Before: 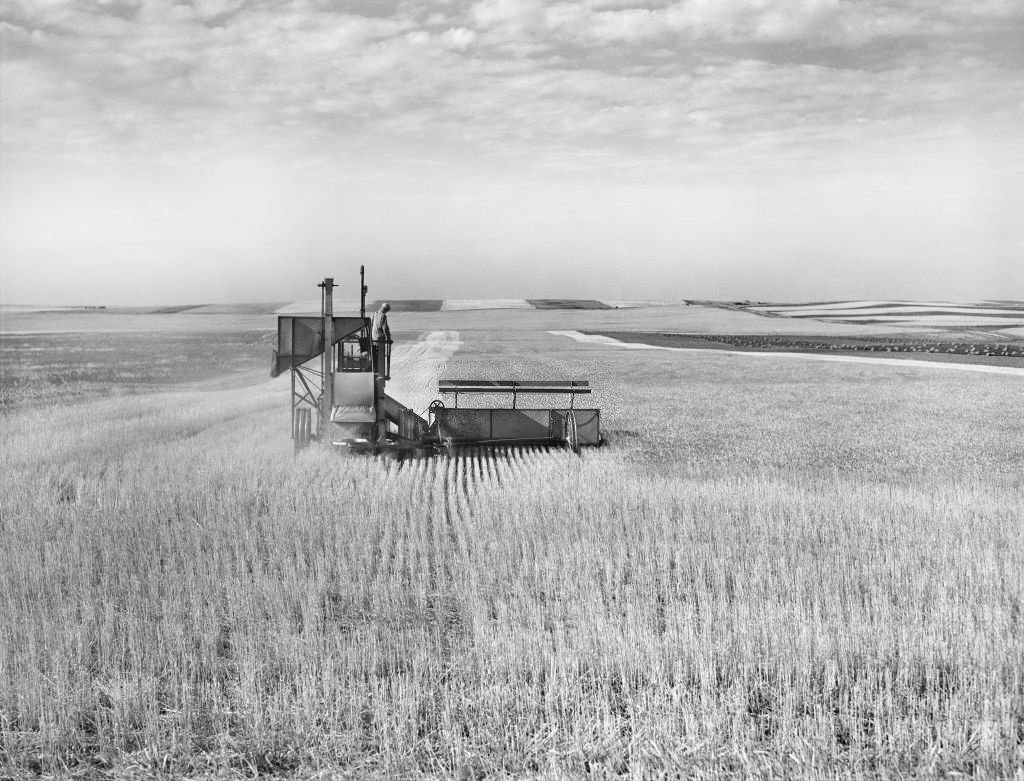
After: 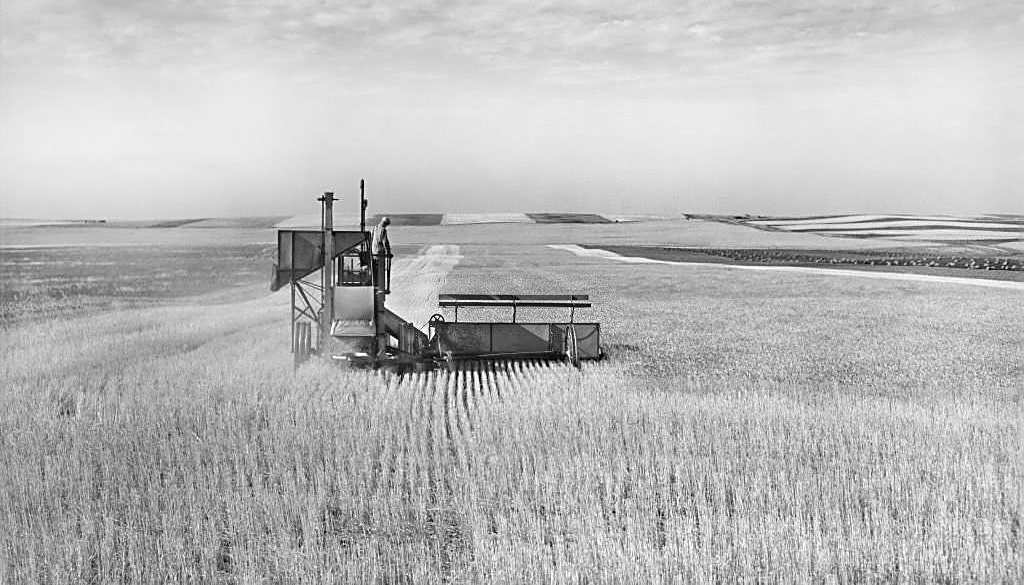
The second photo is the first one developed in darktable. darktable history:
sharpen: on, module defaults
crop: top 11.049%, bottom 13.94%
